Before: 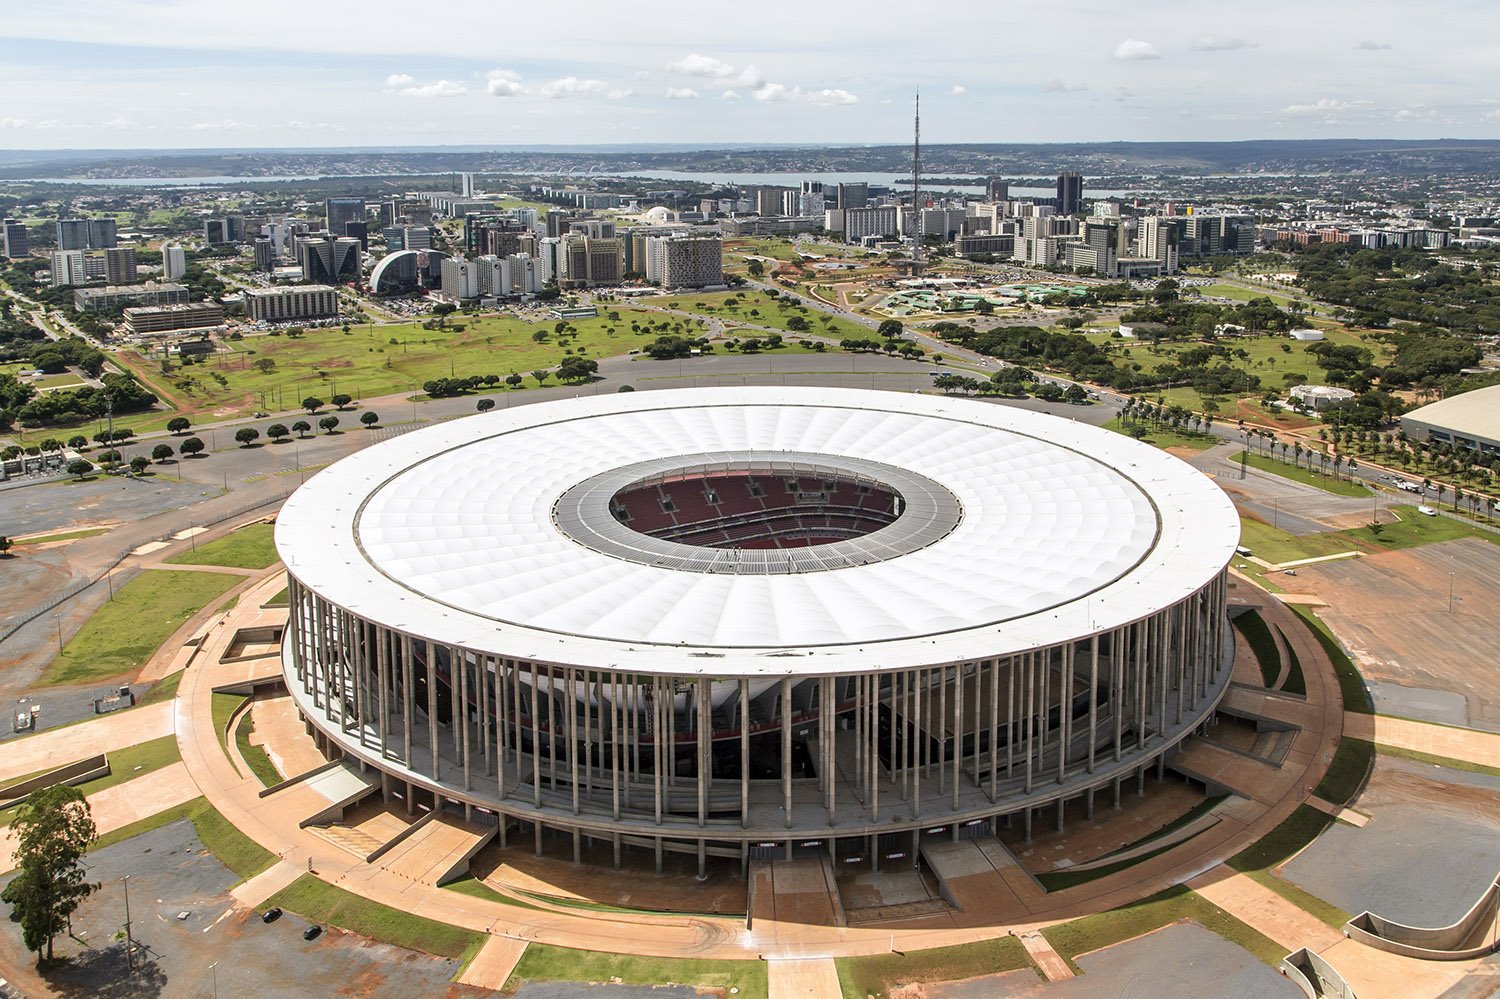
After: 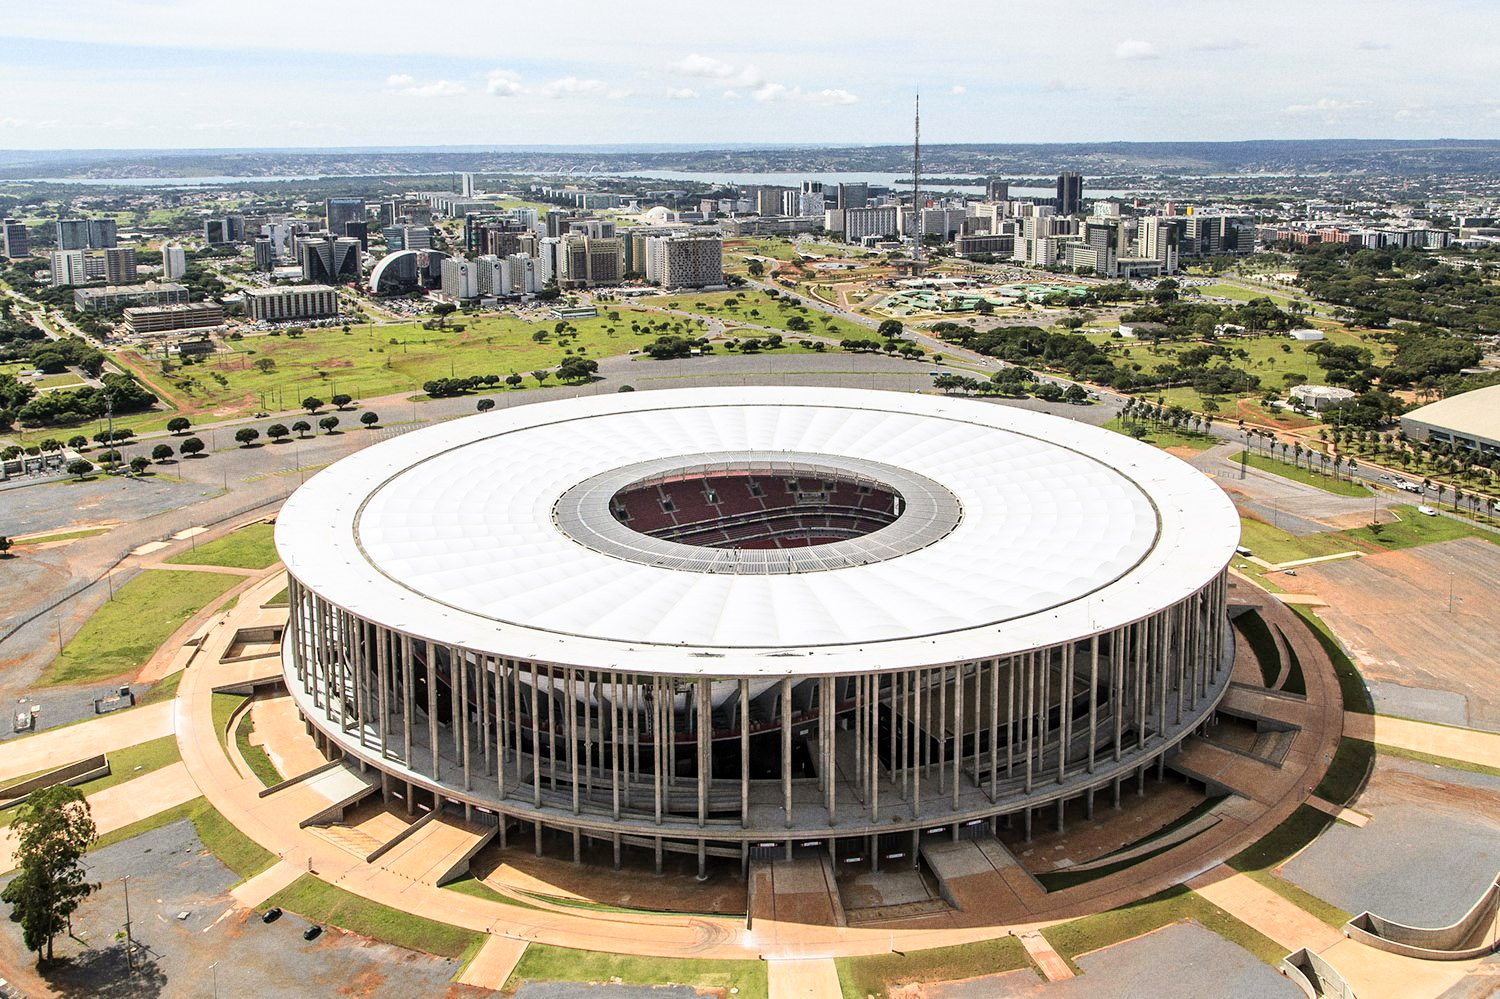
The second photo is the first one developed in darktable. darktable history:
tone curve: curves: ch0 [(0, 0) (0.004, 0.001) (0.133, 0.112) (0.325, 0.362) (0.832, 0.893) (1, 1)], color space Lab, linked channels, preserve colors none
grain: coarseness 22.88 ISO
